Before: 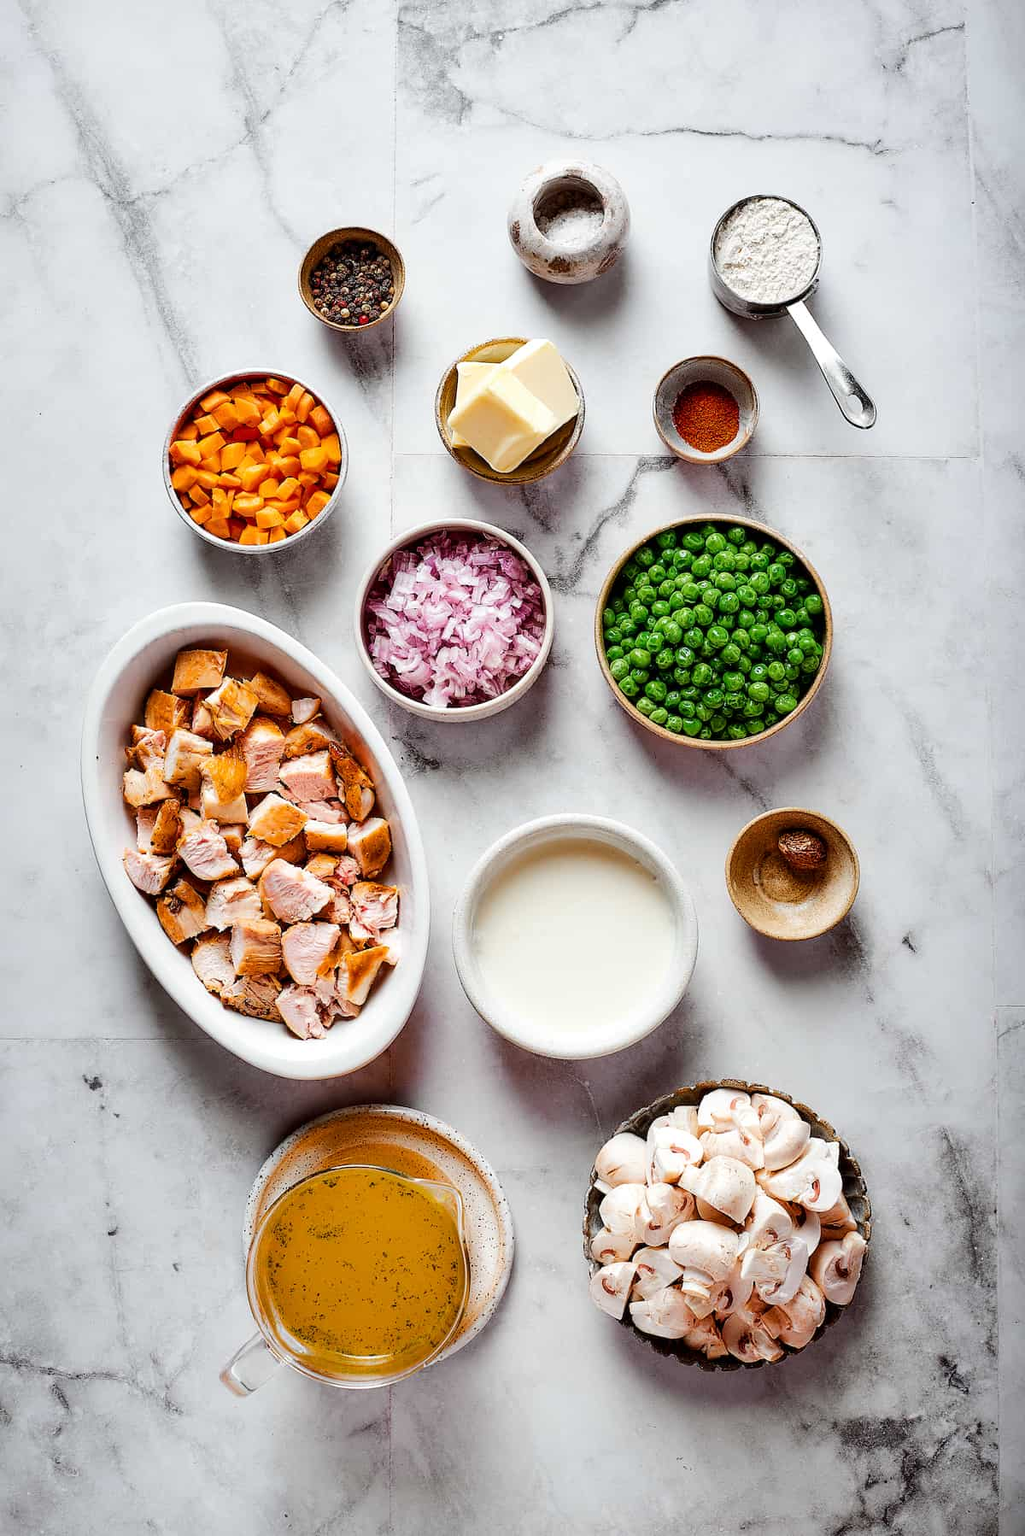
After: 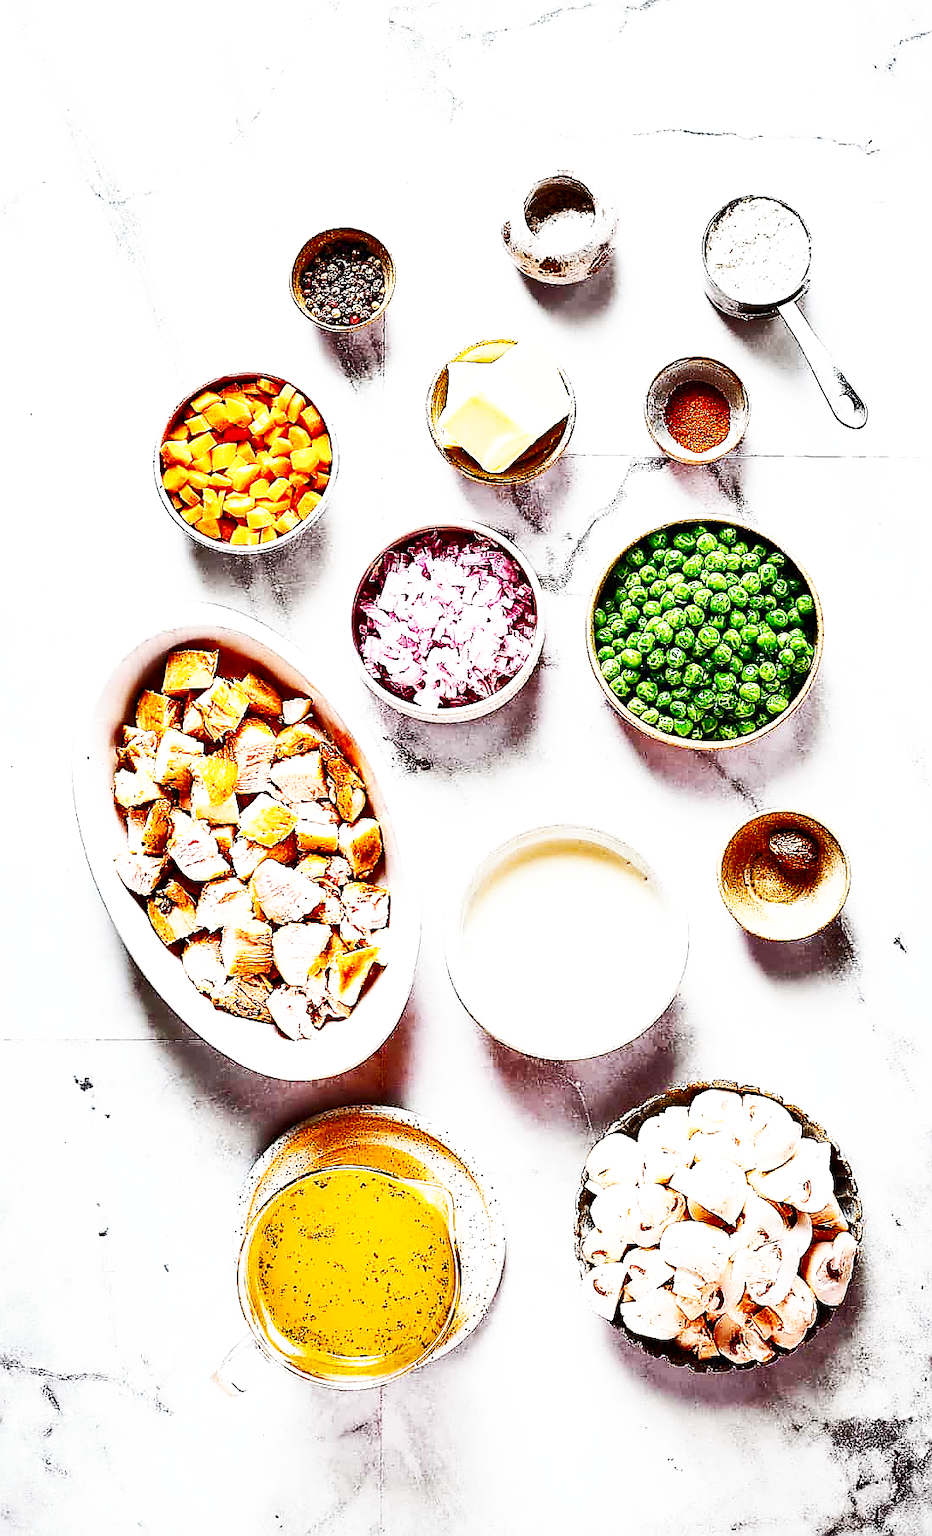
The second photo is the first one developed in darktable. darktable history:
tone equalizer: -8 EV 0.255 EV, -7 EV 0.388 EV, -6 EV 0.399 EV, -5 EV 0.268 EV, -3 EV -0.243 EV, -2 EV -0.439 EV, -1 EV -0.427 EV, +0 EV -0.272 EV
base curve: curves: ch0 [(0, 0) (0.007, 0.004) (0.027, 0.03) (0.046, 0.07) (0.207, 0.54) (0.442, 0.872) (0.673, 0.972) (1, 1)], preserve colors none
shadows and highlights: shadows 47.72, highlights -41.57, soften with gaussian
exposure: black level correction 0, exposure 0.894 EV, compensate highlight preservation false
sharpen: radius 1.363, amount 1.235, threshold 0.812
color calibration: illuminant same as pipeline (D50), adaptation XYZ, x 0.346, y 0.358, temperature 5007.28 K
crop and rotate: left 0.954%, right 8.078%
color zones: curves: ch0 [(0.25, 0.5) (0.423, 0.5) (0.443, 0.5) (0.521, 0.756) (0.568, 0.5) (0.576, 0.5) (0.75, 0.5)]; ch1 [(0.25, 0.5) (0.423, 0.5) (0.443, 0.5) (0.539, 0.873) (0.624, 0.565) (0.631, 0.5) (0.75, 0.5)]
